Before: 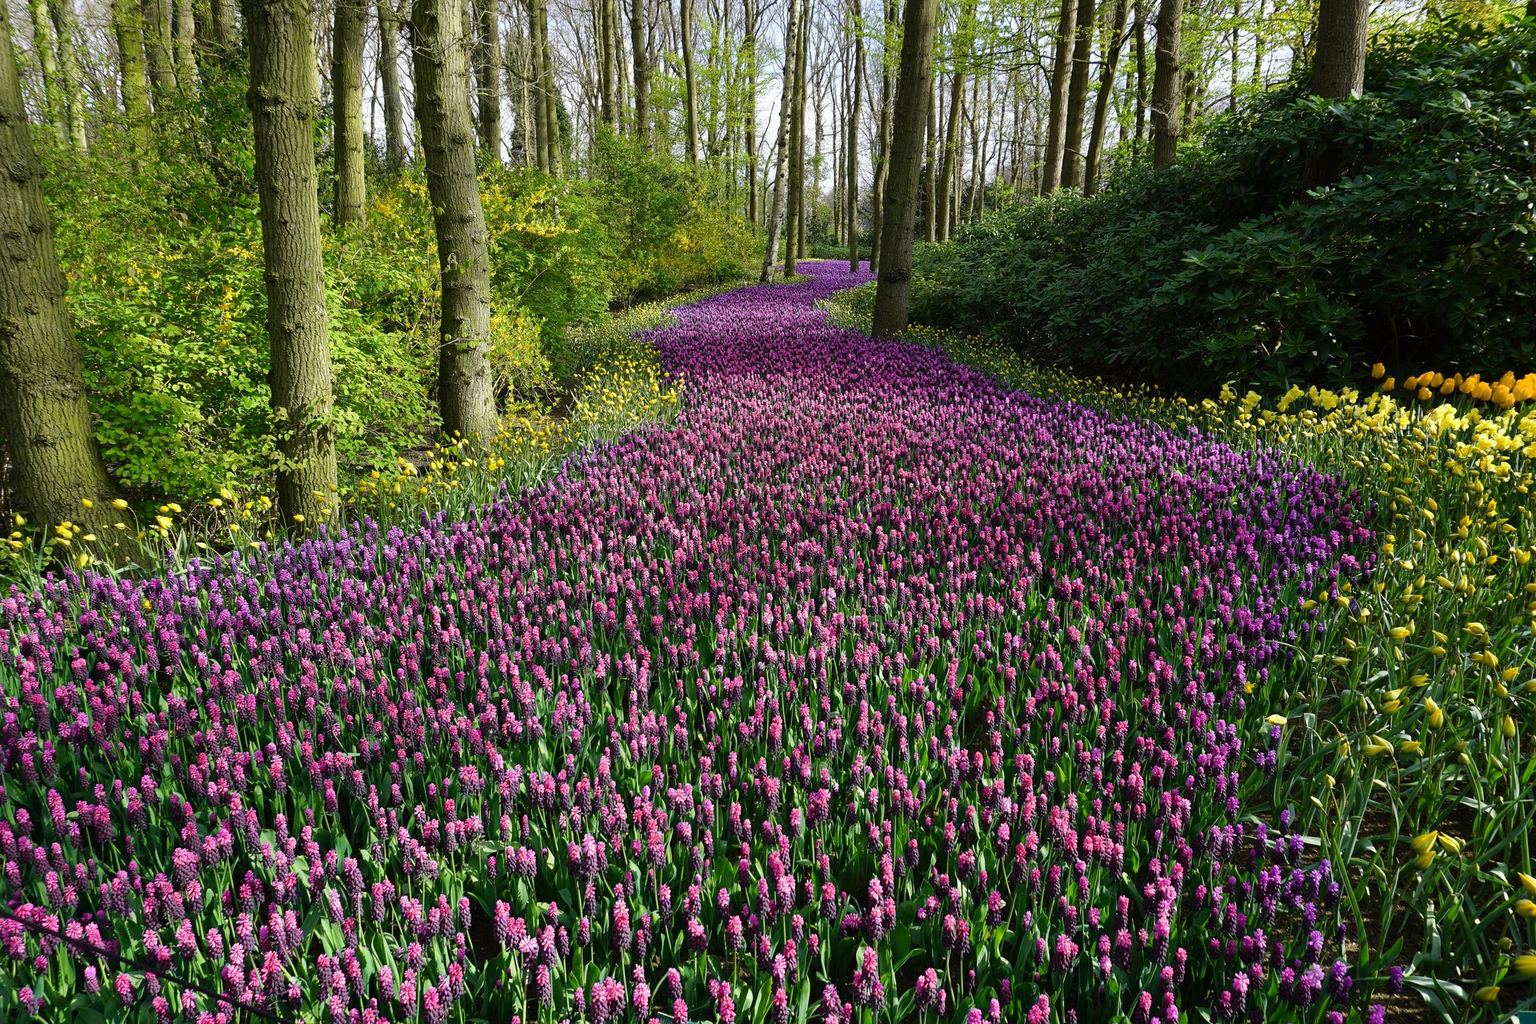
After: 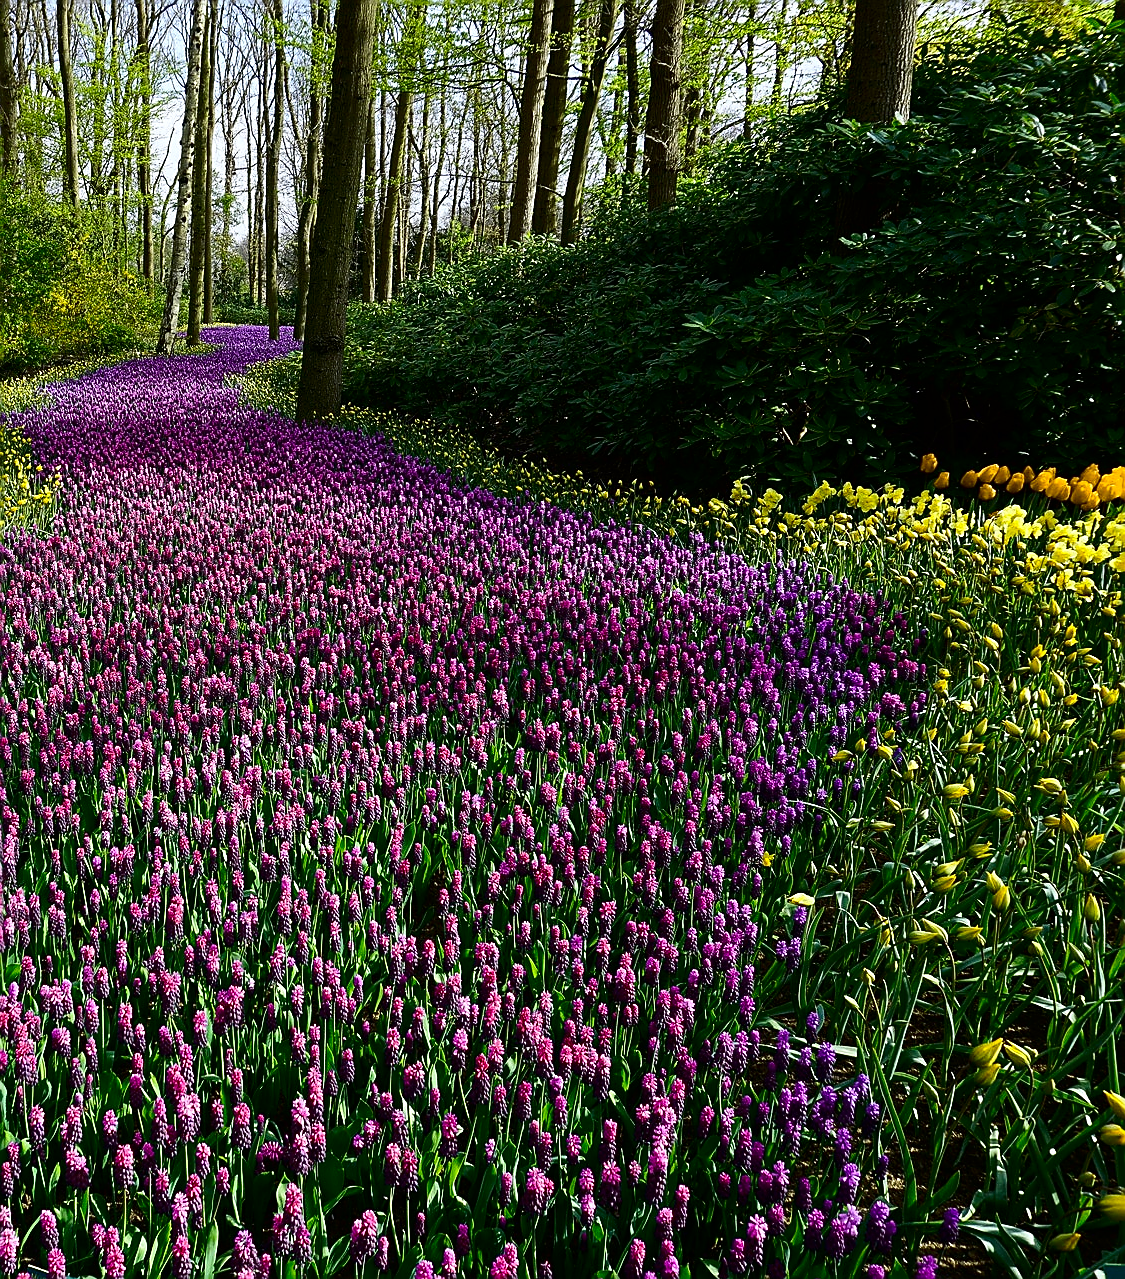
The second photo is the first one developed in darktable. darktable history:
white balance: red 0.982, blue 1.018
crop: left 41.402%
contrast brightness saturation: contrast 0.21, brightness -0.11, saturation 0.21
sharpen: radius 1.4, amount 1.25, threshold 0.7
